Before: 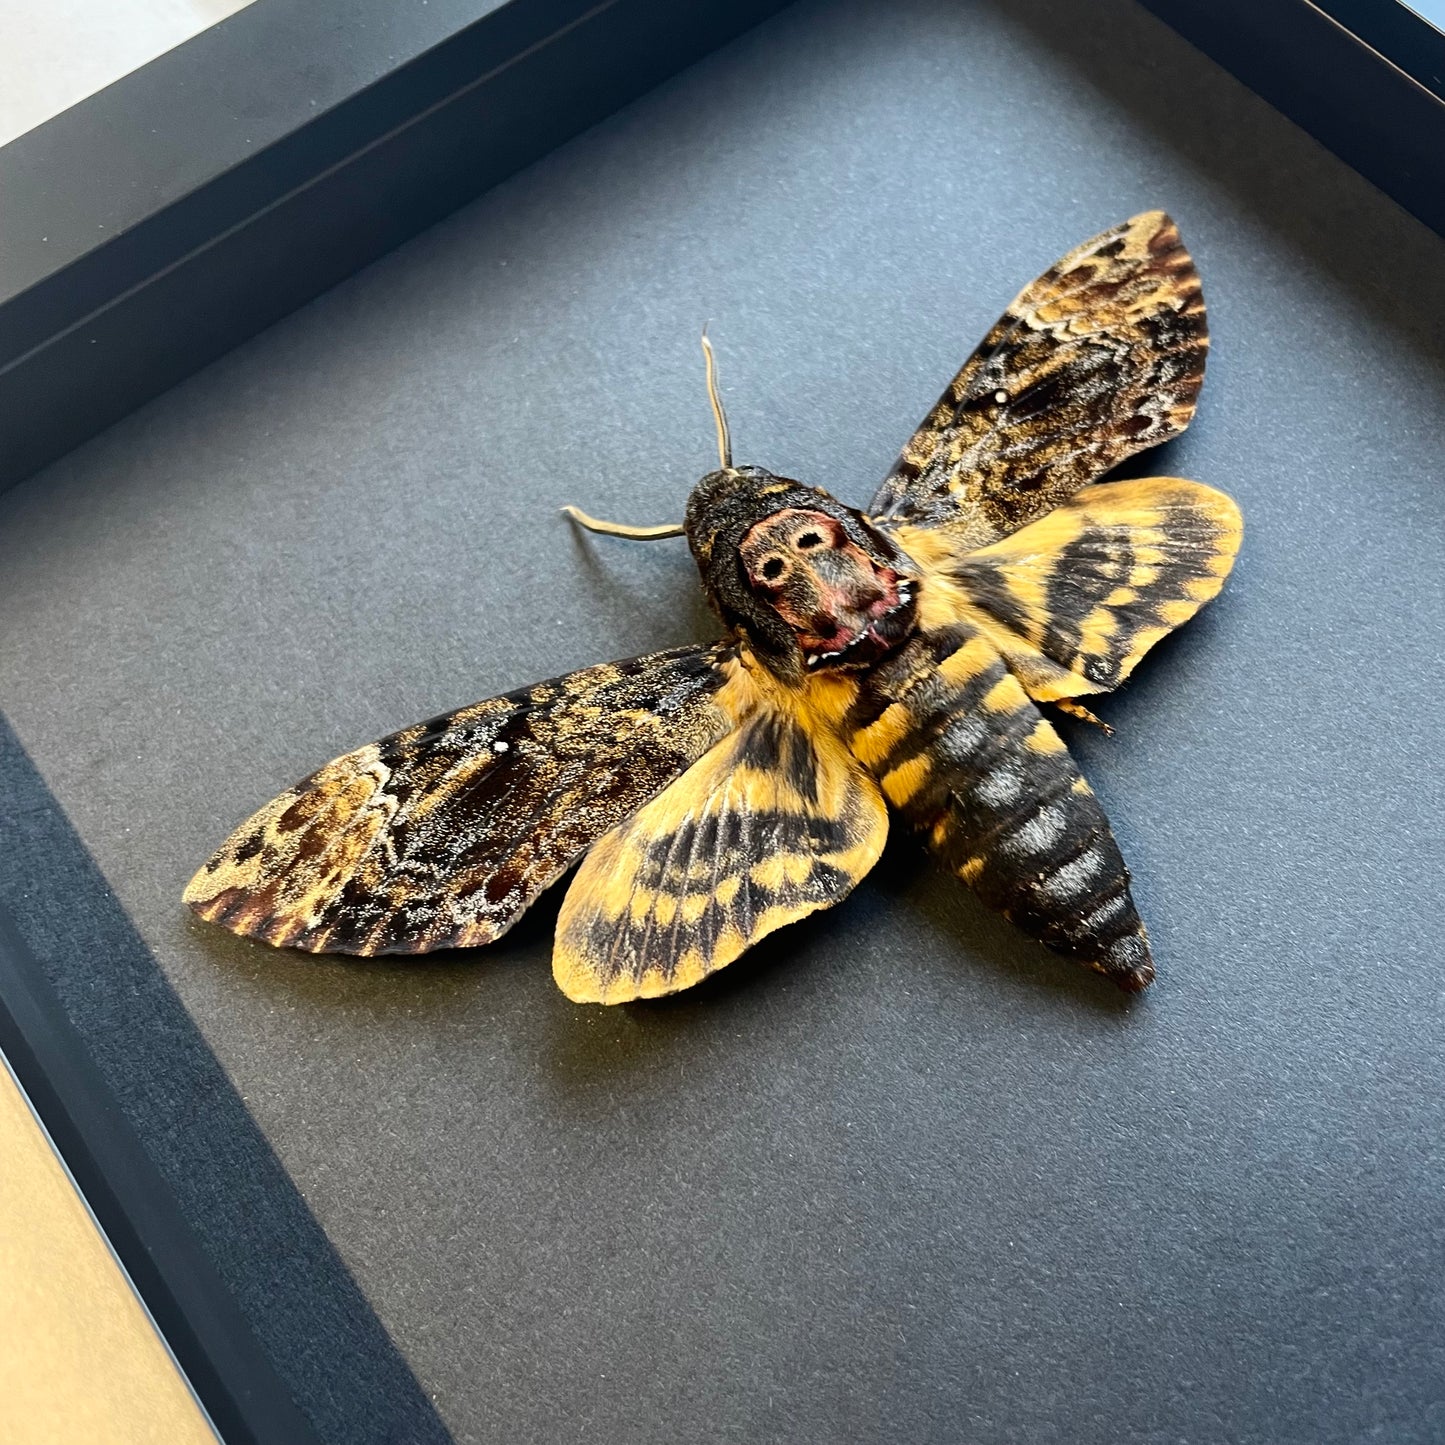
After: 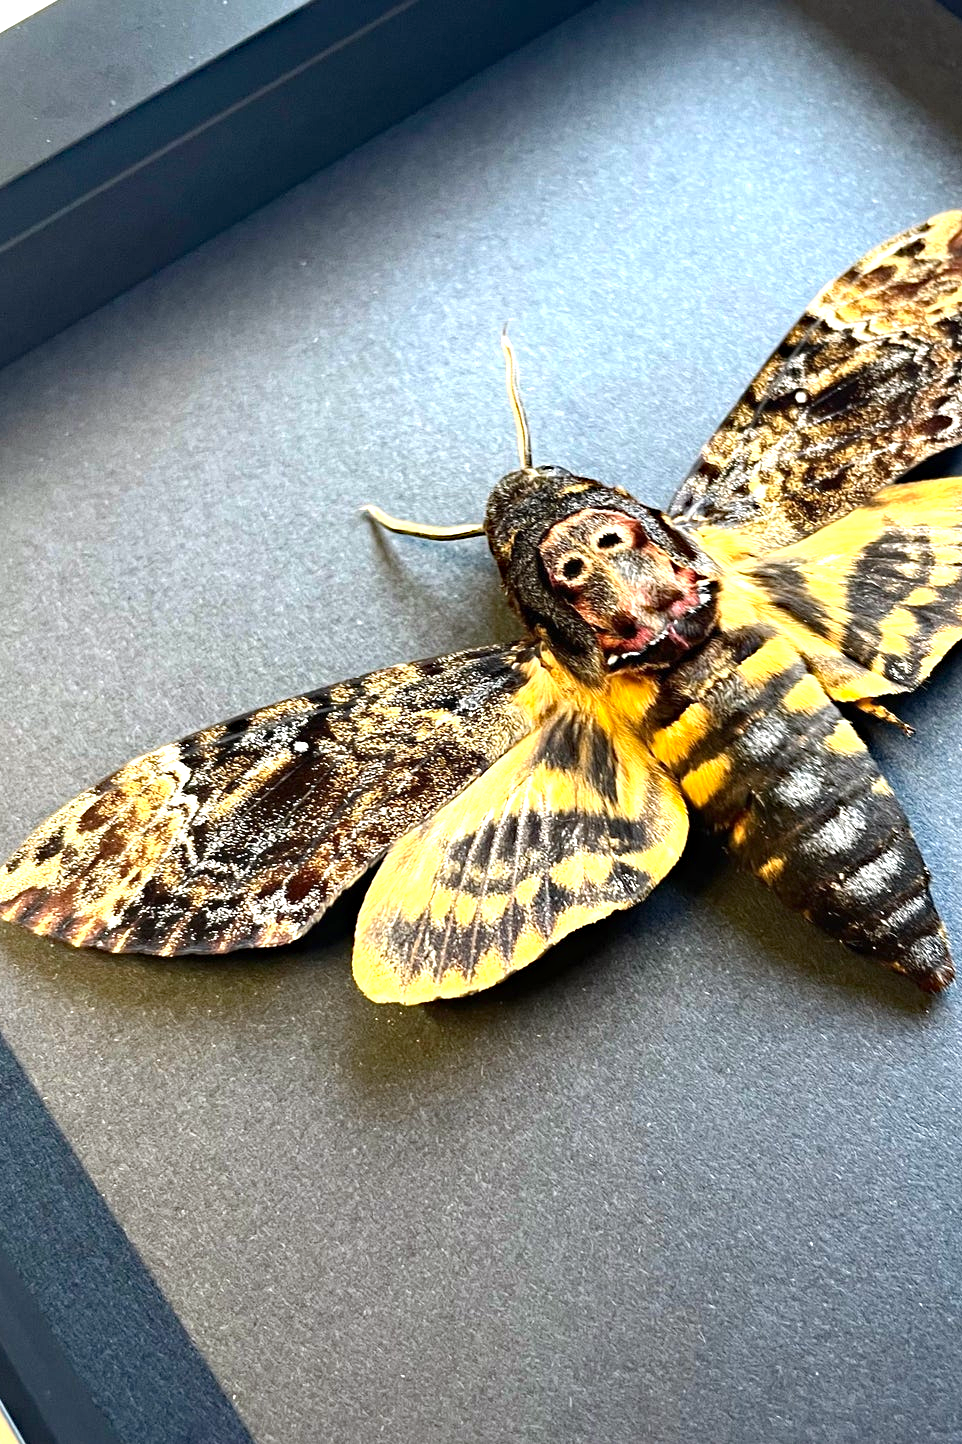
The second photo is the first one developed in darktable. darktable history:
crop and rotate: left 13.892%, right 19.522%
haze removal: strength 0.301, distance 0.246, adaptive false
exposure: exposure 0.998 EV, compensate highlight preservation false
